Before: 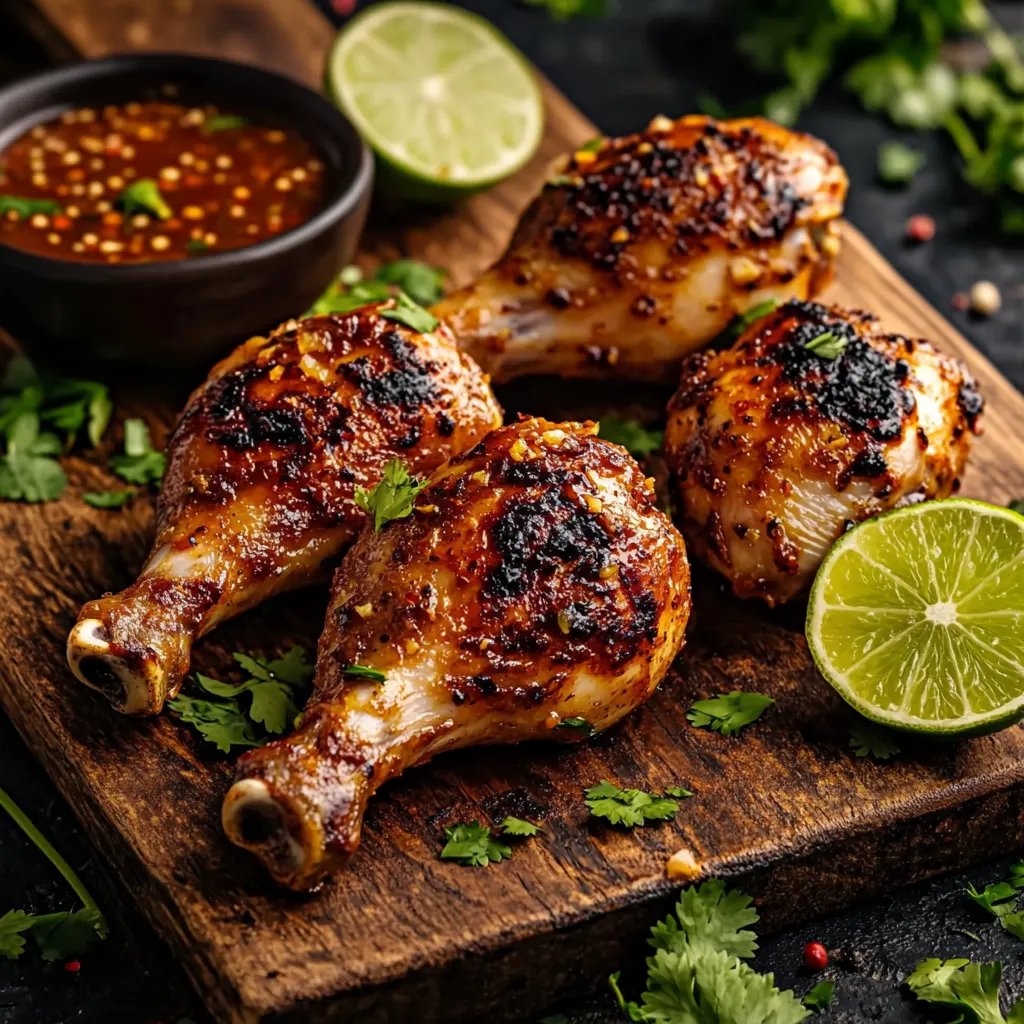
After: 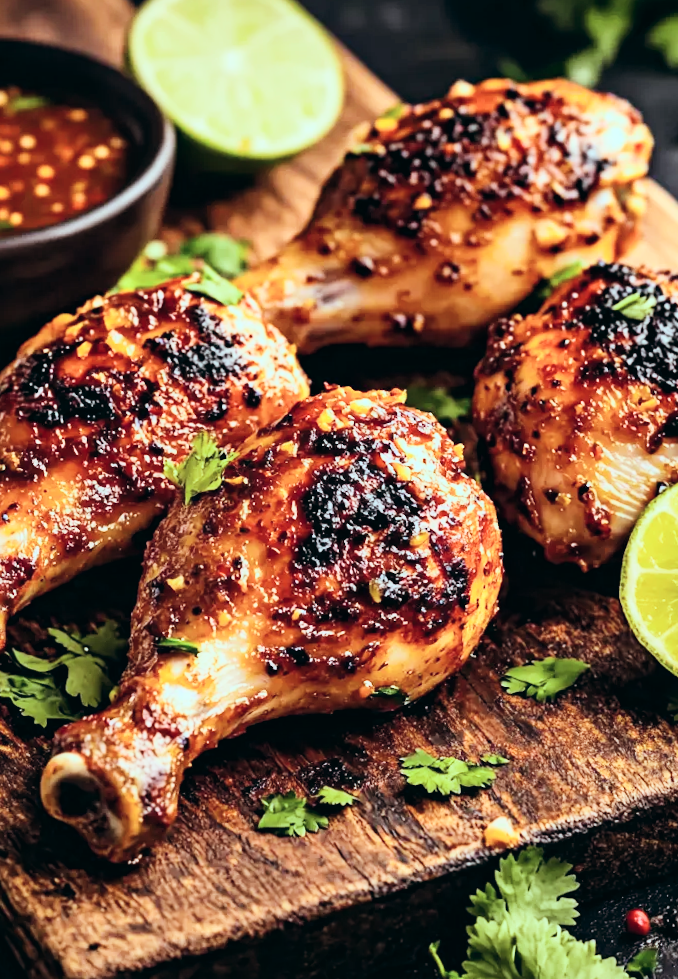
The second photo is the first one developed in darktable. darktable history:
rotate and perspective: rotation -1.32°, lens shift (horizontal) -0.031, crop left 0.015, crop right 0.985, crop top 0.047, crop bottom 0.982
filmic rgb: black relative exposure -7.65 EV, white relative exposure 4.56 EV, hardness 3.61, contrast 1.05
color balance: lift [1.003, 0.993, 1.001, 1.007], gamma [1.018, 1.072, 0.959, 0.928], gain [0.974, 0.873, 1.031, 1.127]
crop and rotate: left 17.732%, right 15.423%
contrast brightness saturation: contrast 0.24, brightness 0.09
exposure: black level correction 0, exposure 1.1 EV, compensate highlight preservation false
